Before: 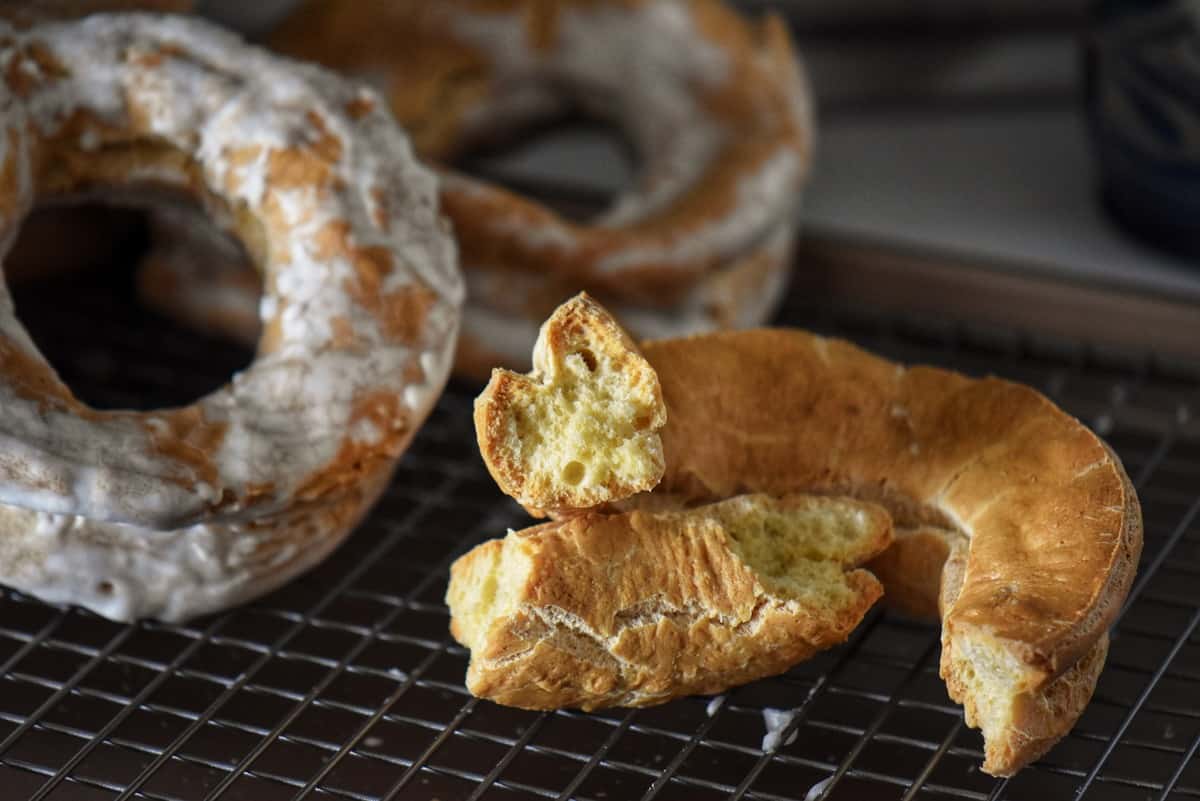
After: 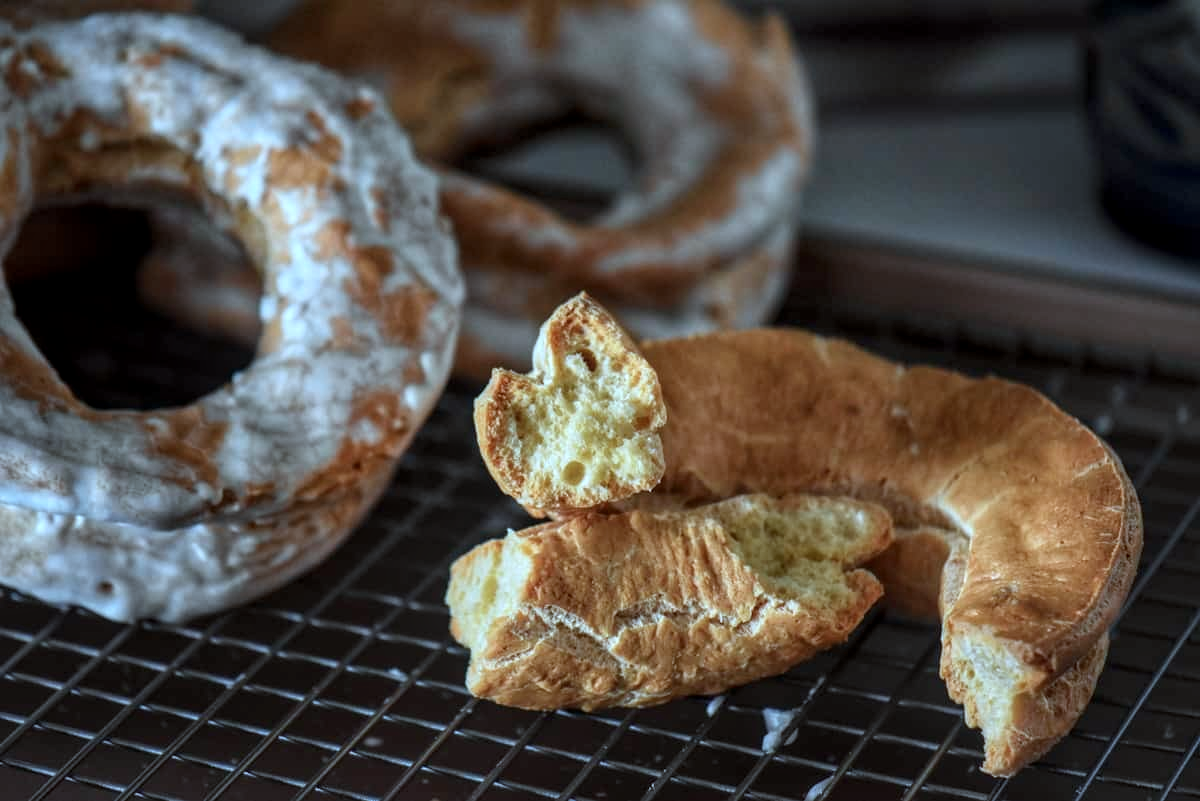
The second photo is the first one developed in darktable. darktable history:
color correction: highlights a* -9.52, highlights b* -22.94
local contrast: on, module defaults
